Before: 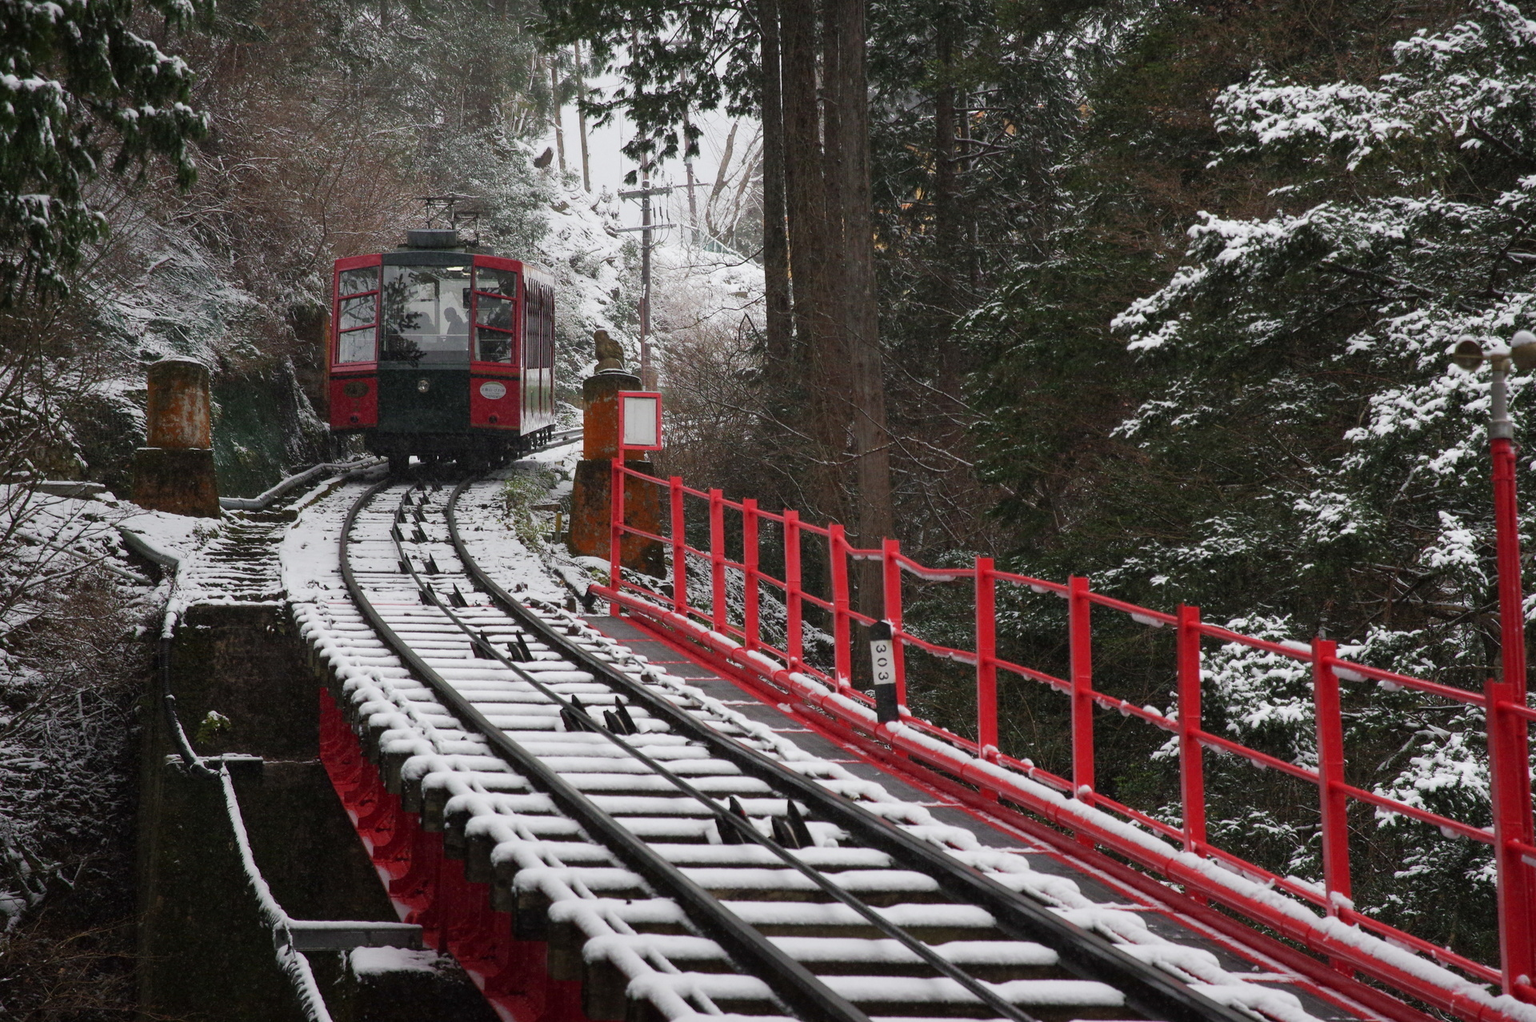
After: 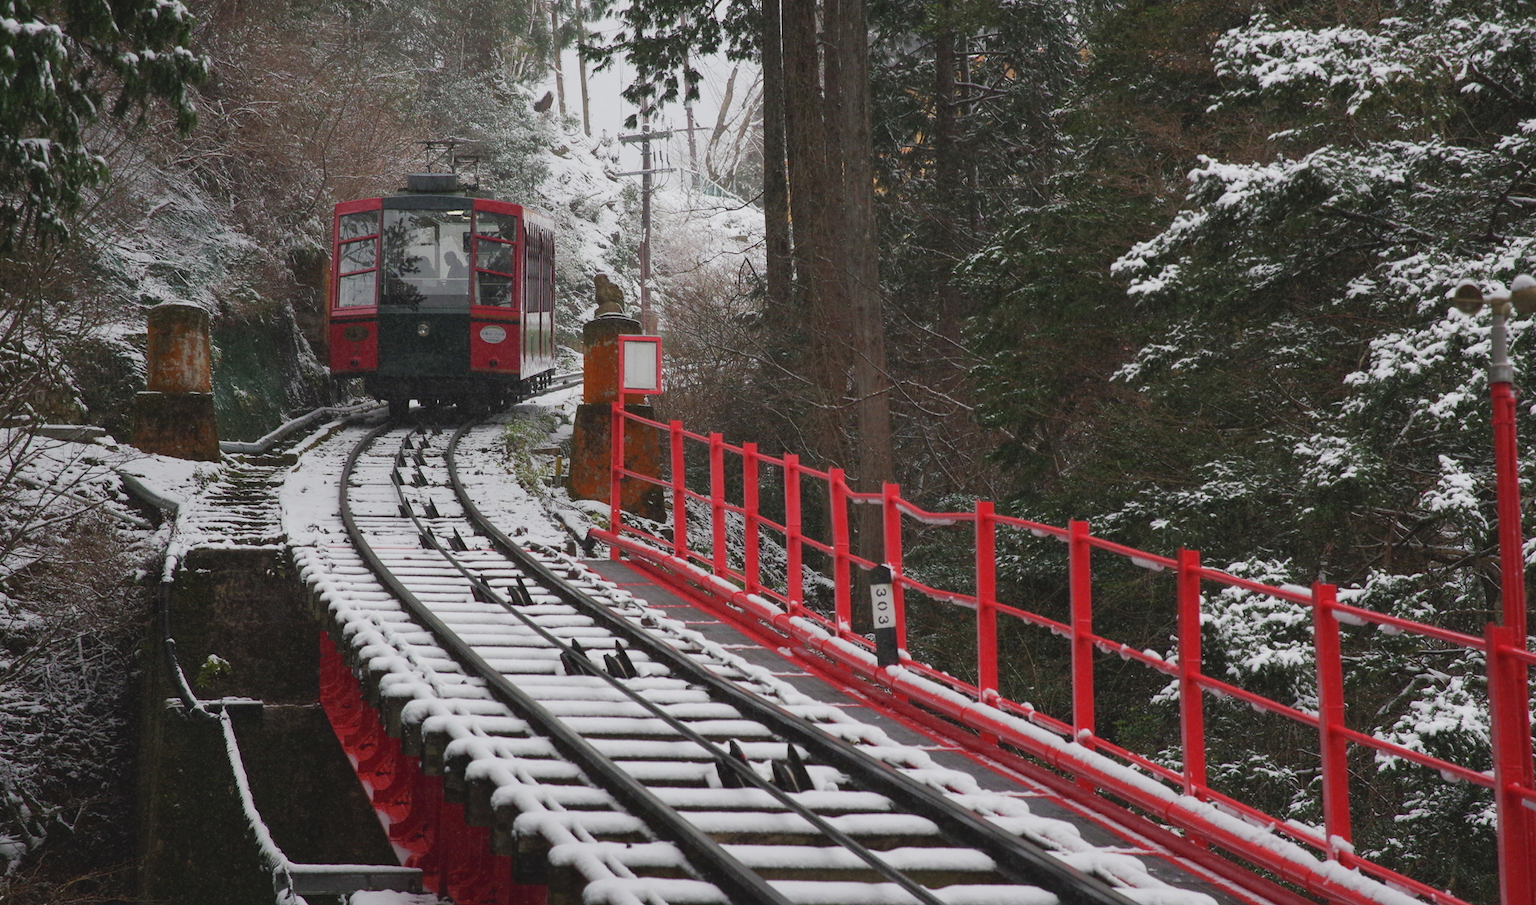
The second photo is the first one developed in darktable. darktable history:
contrast brightness saturation: contrast -0.127
crop and rotate: top 5.555%, bottom 5.789%
